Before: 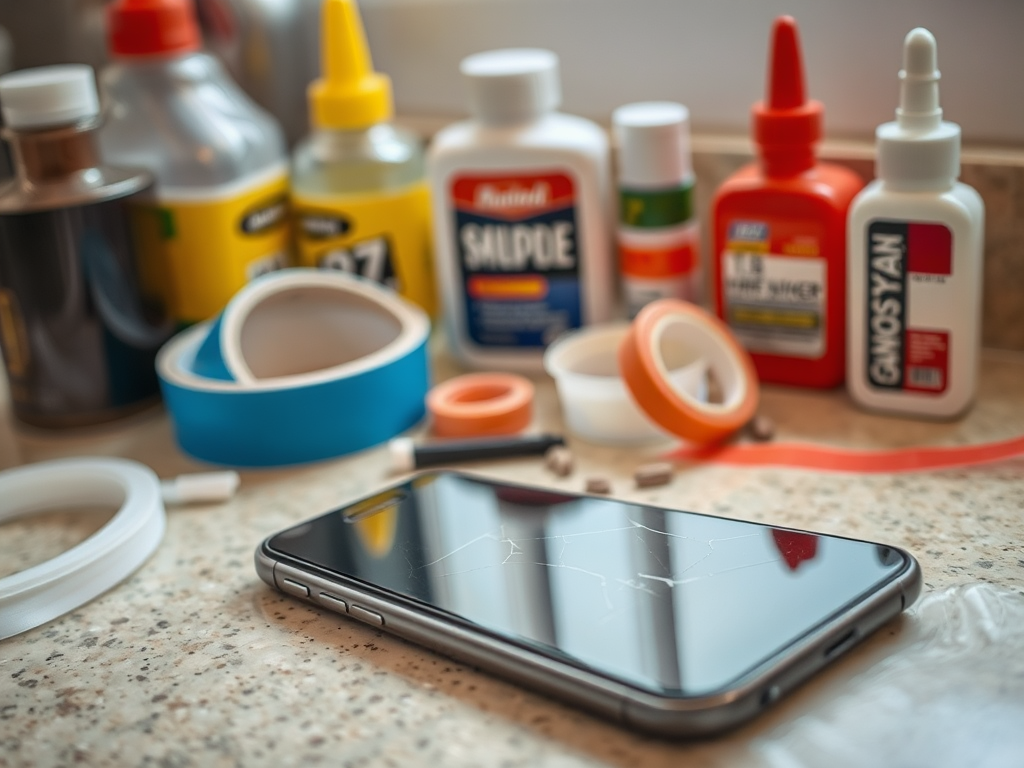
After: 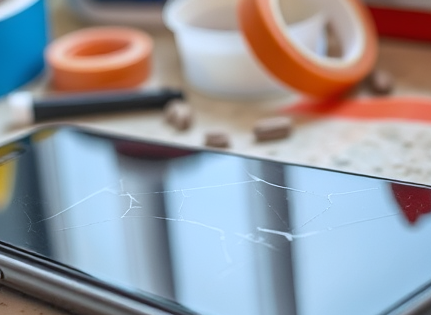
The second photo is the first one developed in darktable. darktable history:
shadows and highlights: radius 125.46, shadows 30.51, highlights -30.51, low approximation 0.01, soften with gaussian
crop: left 37.221%, top 45.169%, right 20.63%, bottom 13.777%
white balance: red 0.931, blue 1.11
